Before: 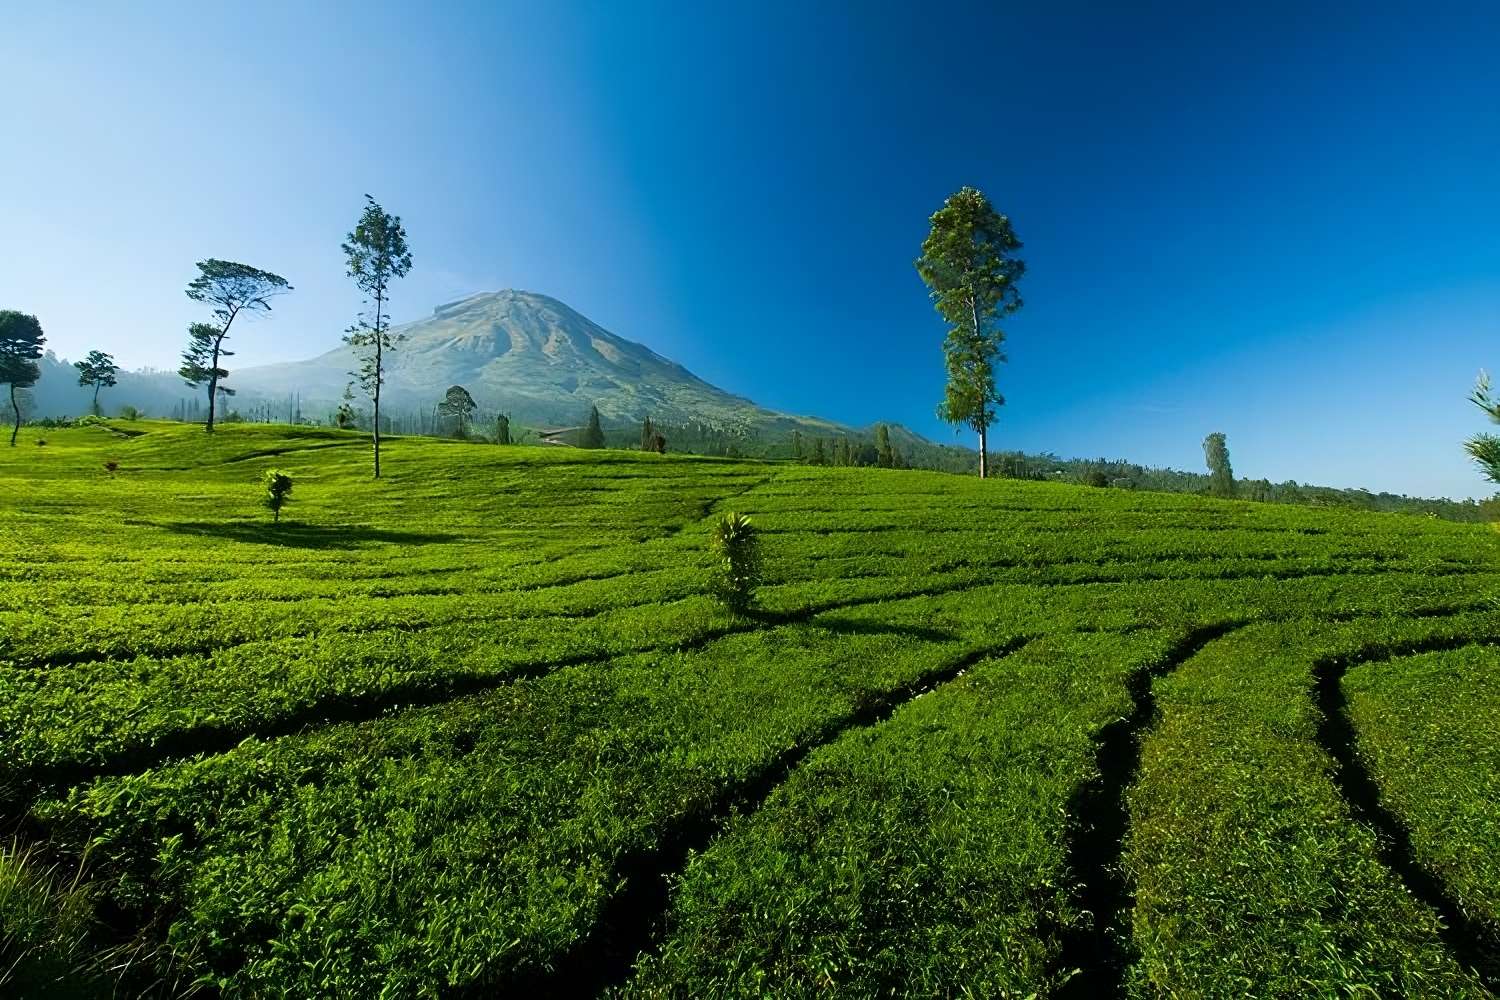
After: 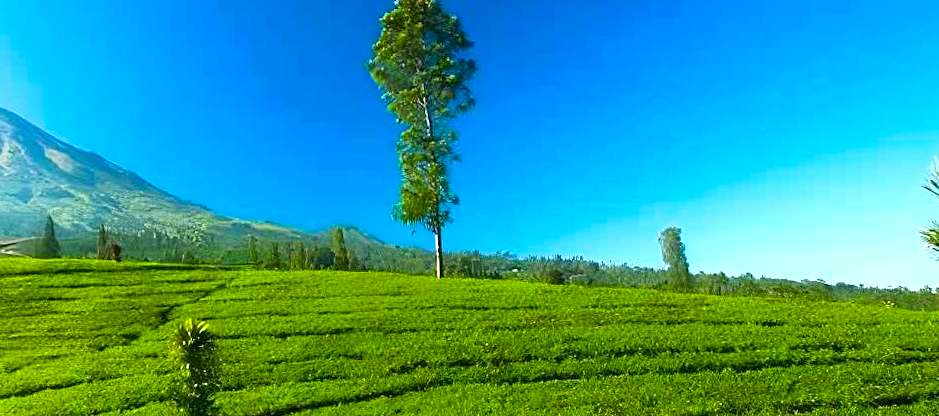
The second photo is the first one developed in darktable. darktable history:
exposure: black level correction 0, exposure 0.9 EV, compensate highlight preservation false
color balance rgb: perceptual saturation grading › global saturation 25%, global vibrance 20%
crop: left 36.005%, top 18.293%, right 0.31%, bottom 38.444%
rotate and perspective: rotation -1.42°, crop left 0.016, crop right 0.984, crop top 0.035, crop bottom 0.965
